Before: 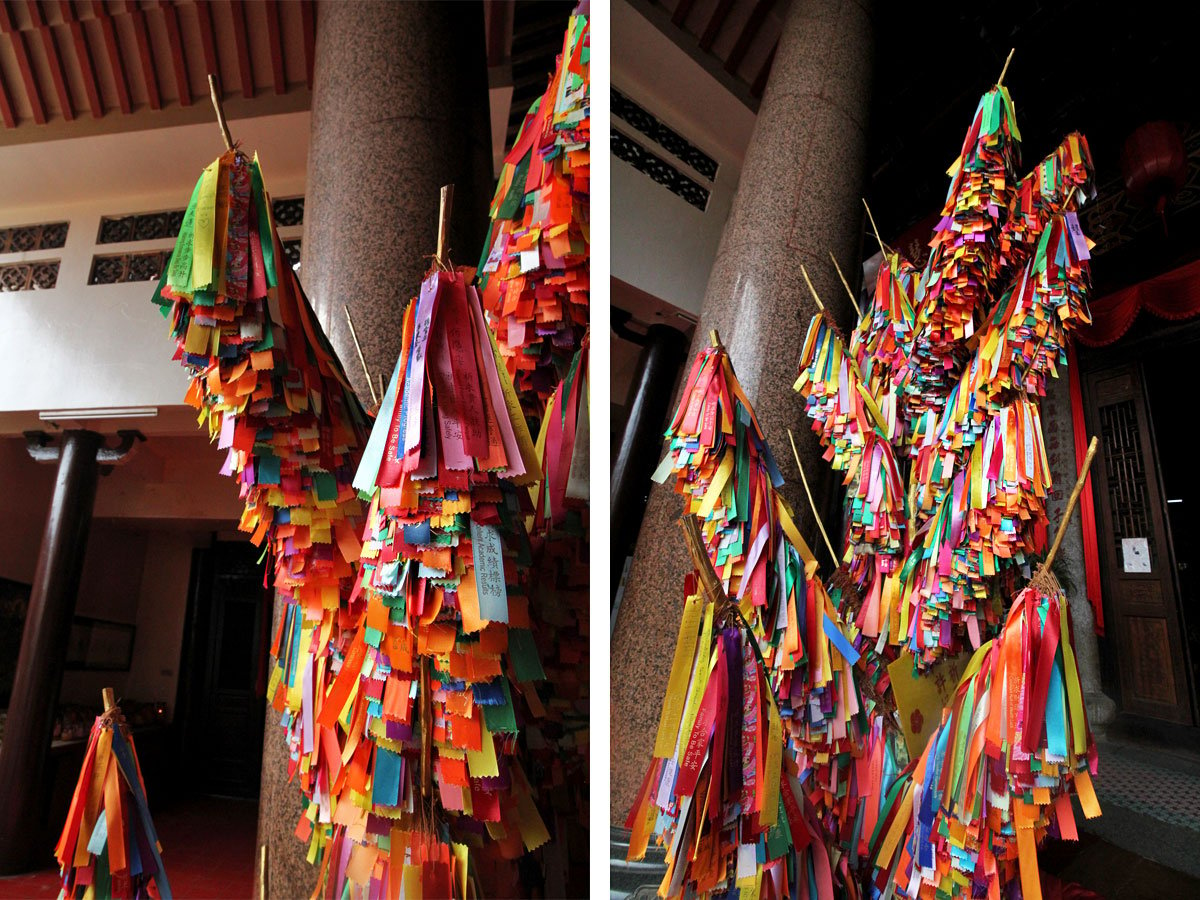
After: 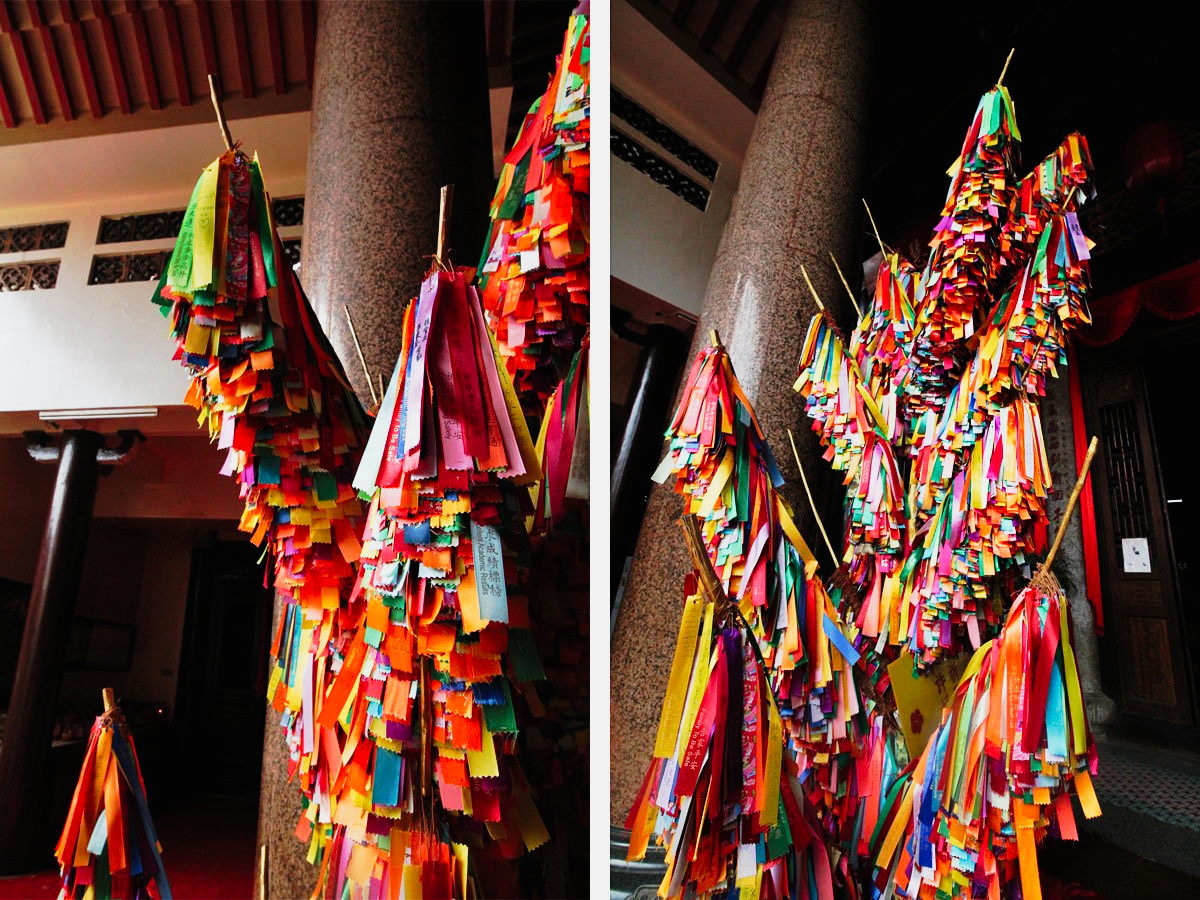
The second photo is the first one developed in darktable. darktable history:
tone curve: curves: ch0 [(0, 0.008) (0.081, 0.044) (0.177, 0.123) (0.283, 0.253) (0.416, 0.449) (0.495, 0.524) (0.661, 0.756) (0.796, 0.859) (1, 0.951)]; ch1 [(0, 0) (0.161, 0.092) (0.35, 0.33) (0.392, 0.392) (0.427, 0.426) (0.479, 0.472) (0.505, 0.5) (0.521, 0.524) (0.567, 0.564) (0.583, 0.588) (0.625, 0.627) (0.678, 0.733) (1, 1)]; ch2 [(0, 0) (0.346, 0.362) (0.404, 0.427) (0.502, 0.499) (0.531, 0.523) (0.544, 0.561) (0.58, 0.59) (0.629, 0.642) (0.717, 0.678) (1, 1)], preserve colors none
